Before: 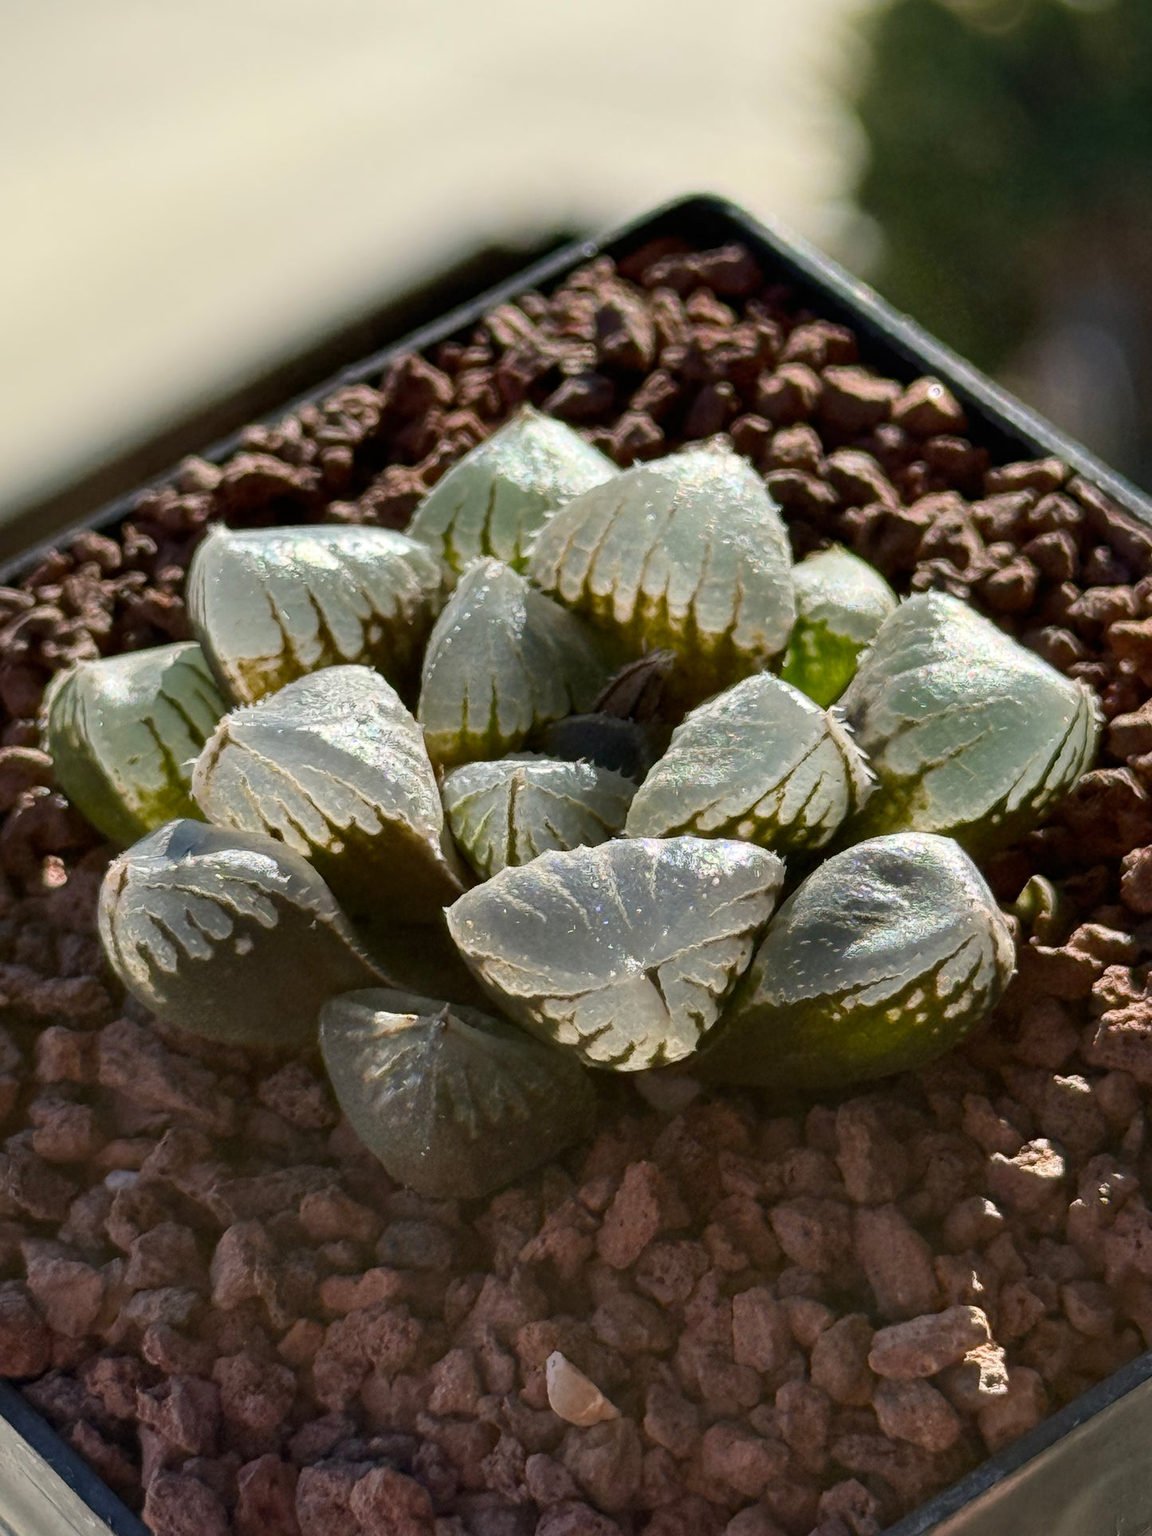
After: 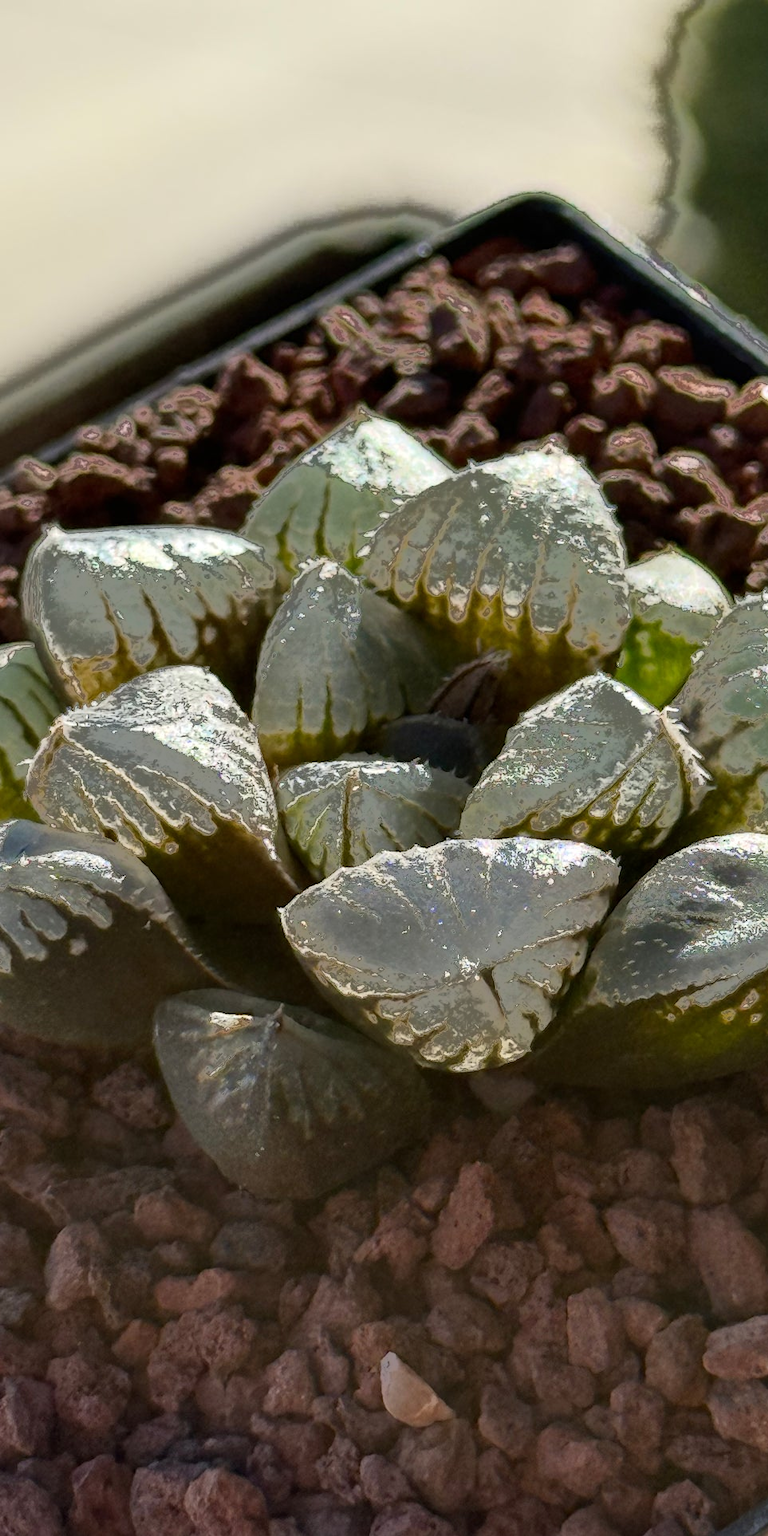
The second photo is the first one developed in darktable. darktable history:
crop and rotate: left 14.436%, right 18.898%
fill light: exposure -0.73 EV, center 0.69, width 2.2
